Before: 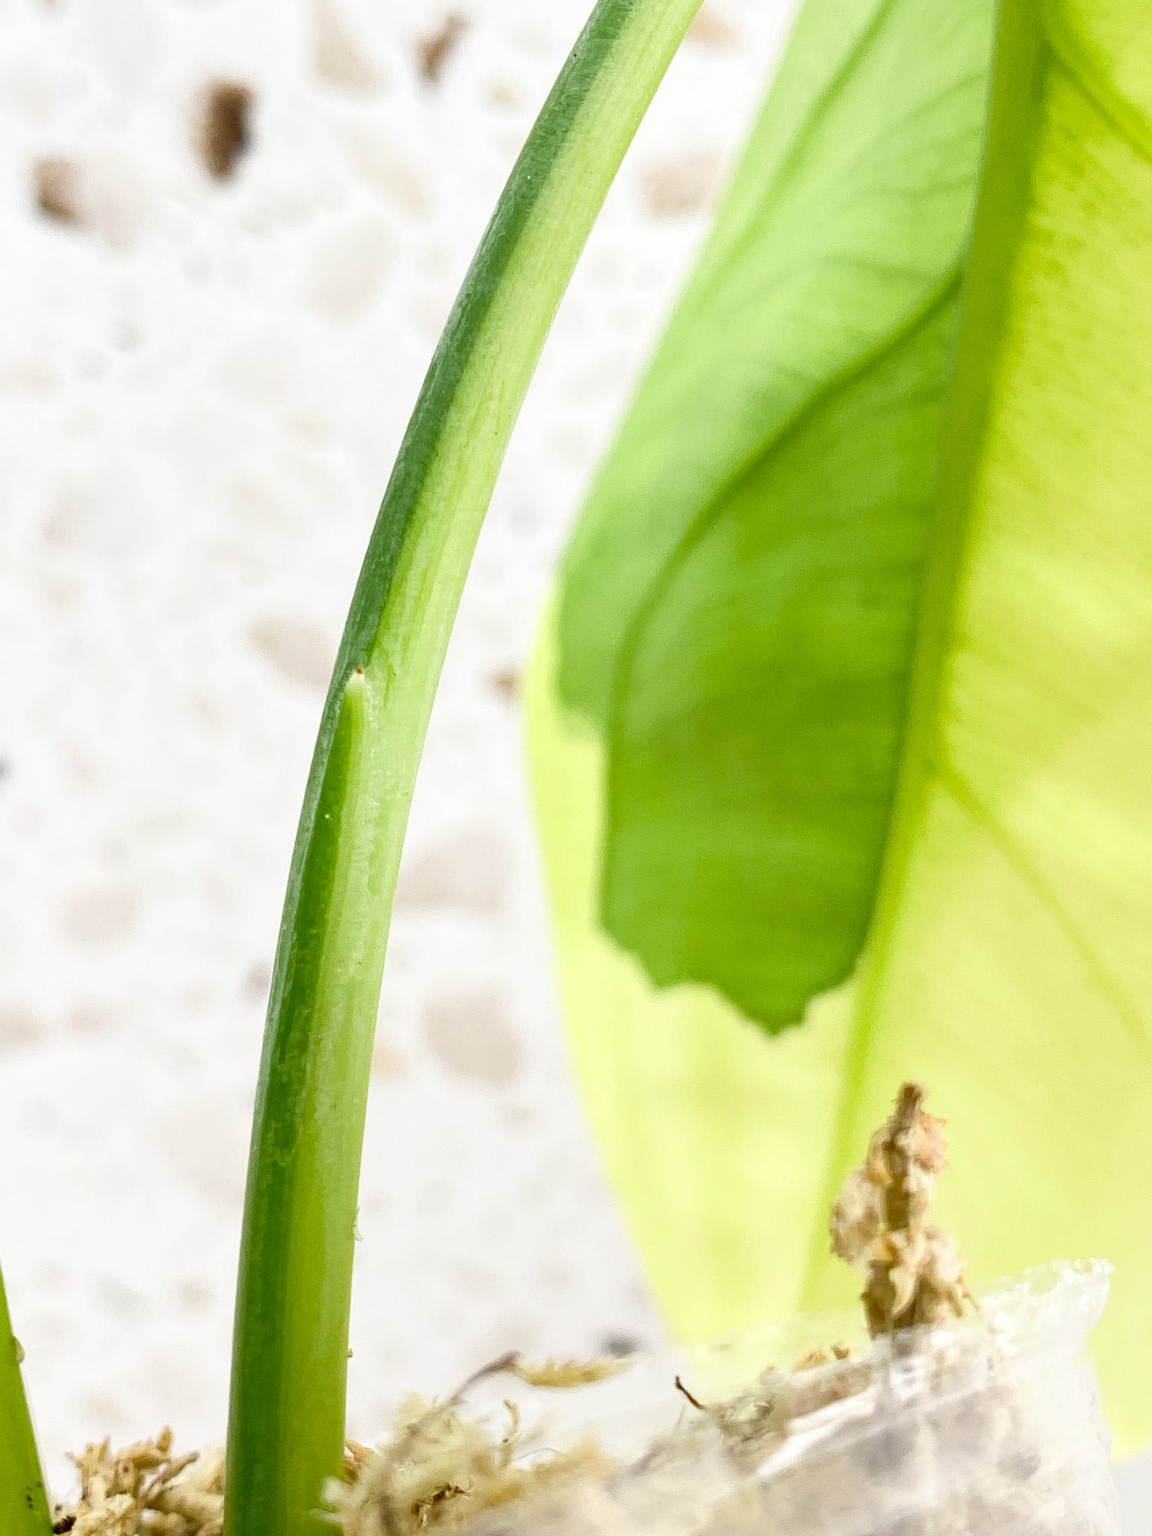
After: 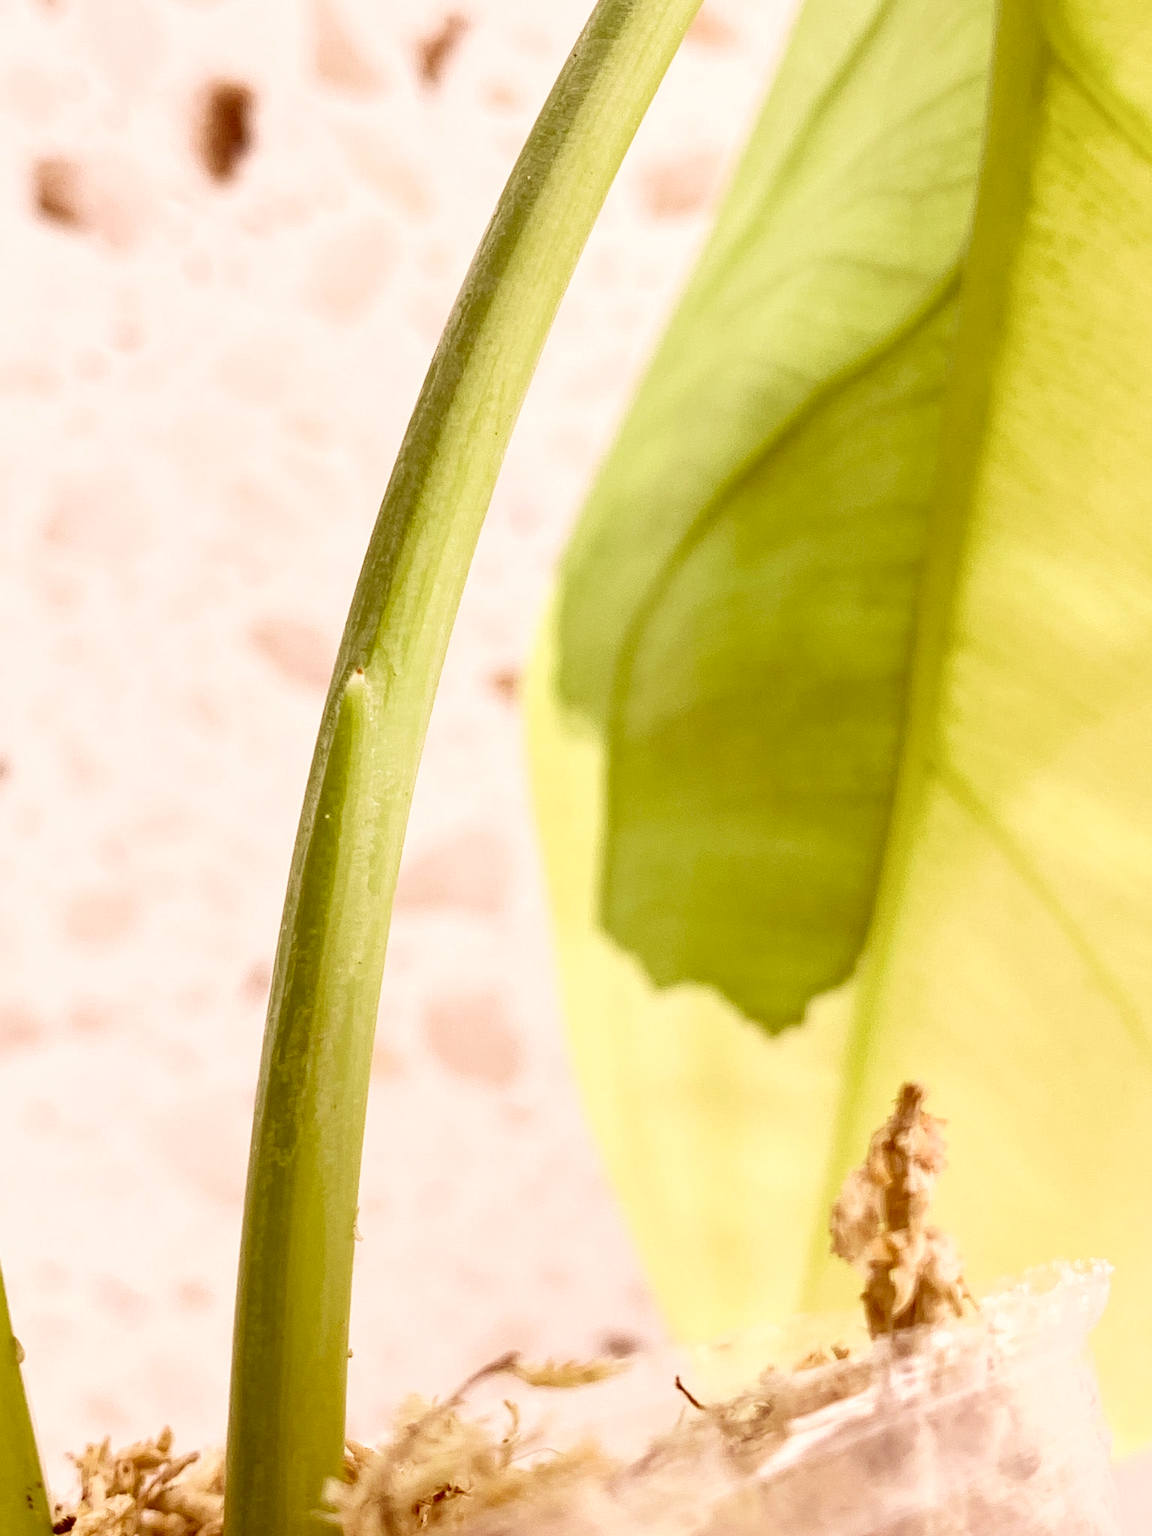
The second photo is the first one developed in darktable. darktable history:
velvia: strength 14.52%
color correction: highlights a* 9.17, highlights b* 8.78, shadows a* 39.47, shadows b* 39.51, saturation 0.806
